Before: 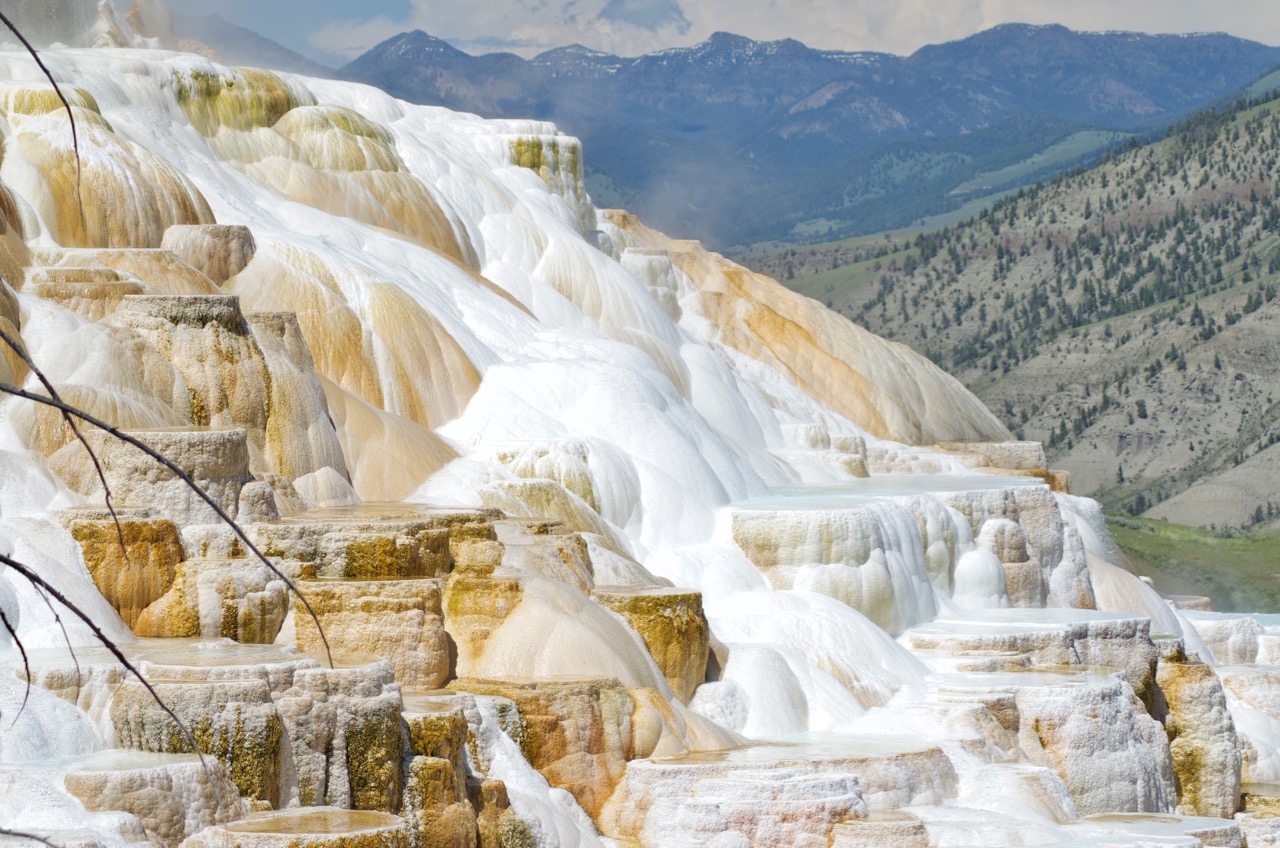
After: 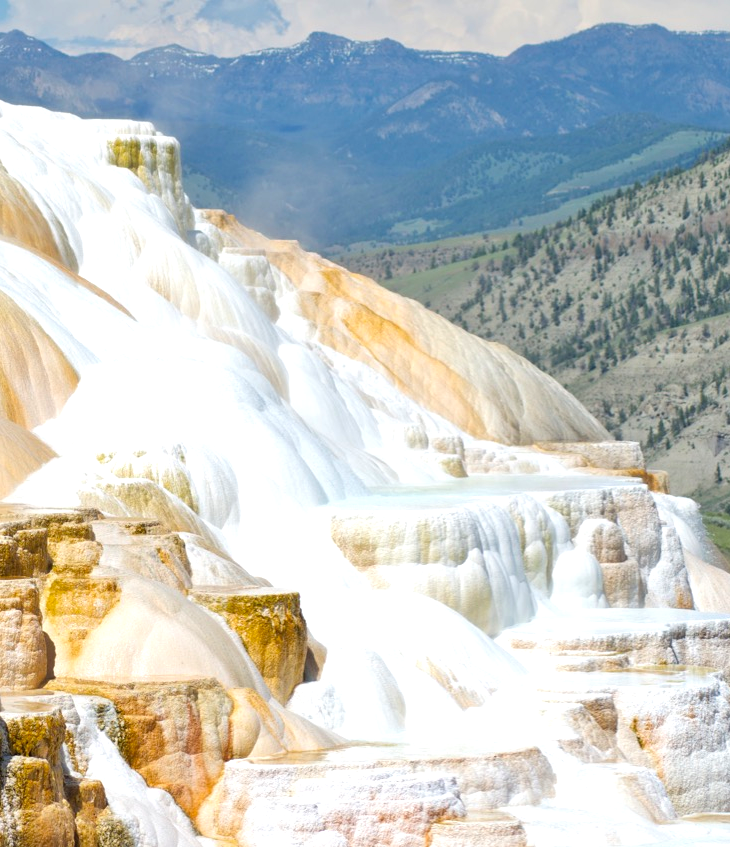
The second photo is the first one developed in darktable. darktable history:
tone equalizer: -8 EV -0.392 EV, -7 EV -0.419 EV, -6 EV -0.298 EV, -5 EV -0.223 EV, -3 EV 0.228 EV, -2 EV 0.345 EV, -1 EV 0.404 EV, +0 EV 0.404 EV
crop: left 31.459%, top 0.009%, right 11.438%
